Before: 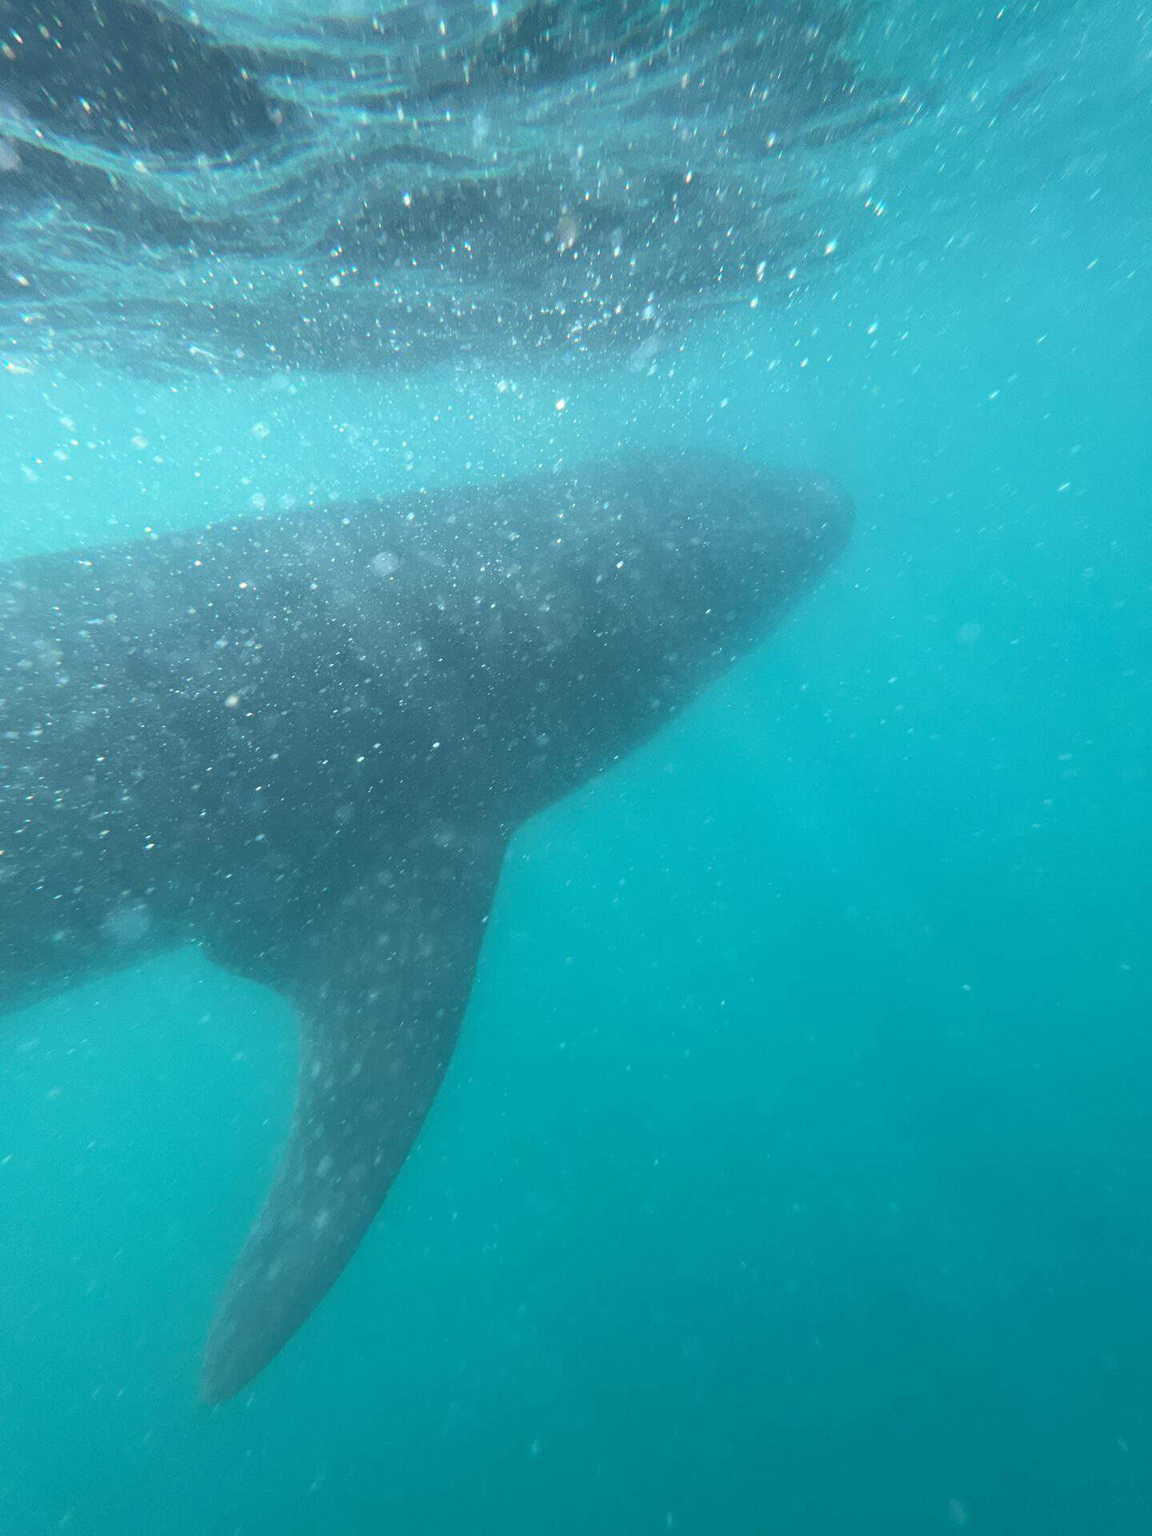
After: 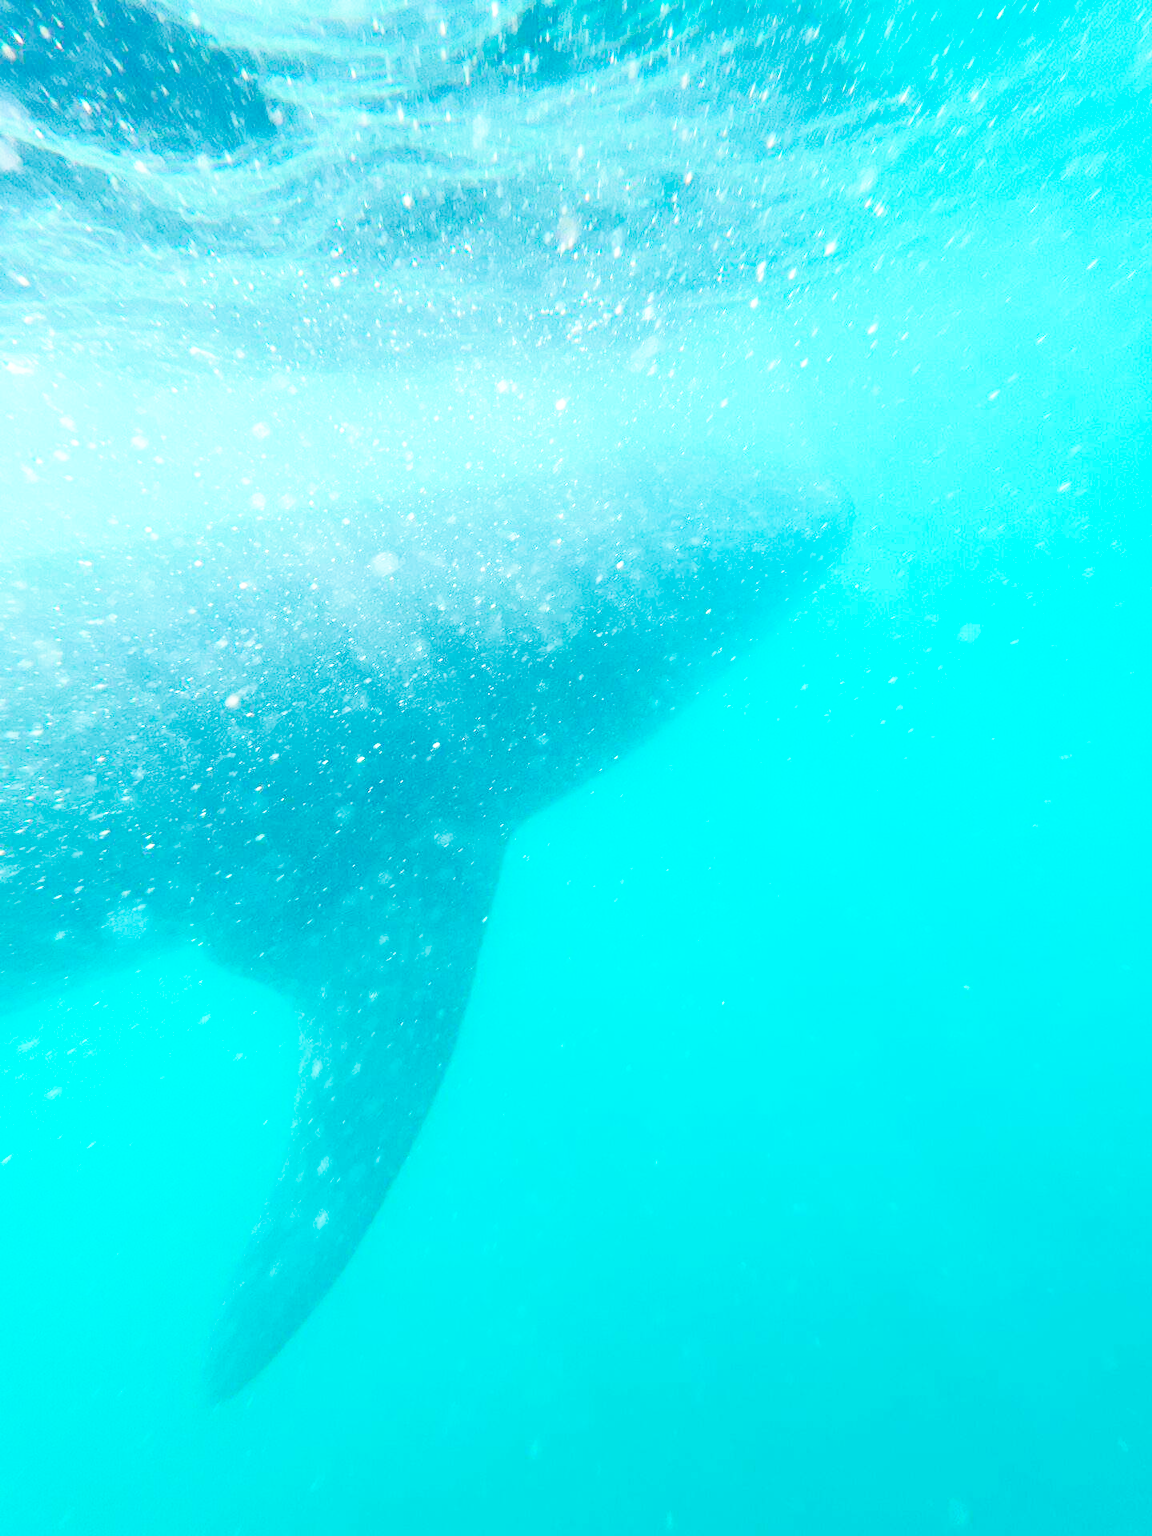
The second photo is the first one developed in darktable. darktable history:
base curve: curves: ch0 [(0, 0) (0.007, 0.004) (0.027, 0.03) (0.046, 0.07) (0.207, 0.54) (0.442, 0.872) (0.673, 0.972) (1, 1)], preserve colors none
color balance rgb: perceptual saturation grading › global saturation 25%, perceptual brilliance grading › mid-tones 10%, perceptual brilliance grading › shadows 15%, global vibrance 20%
